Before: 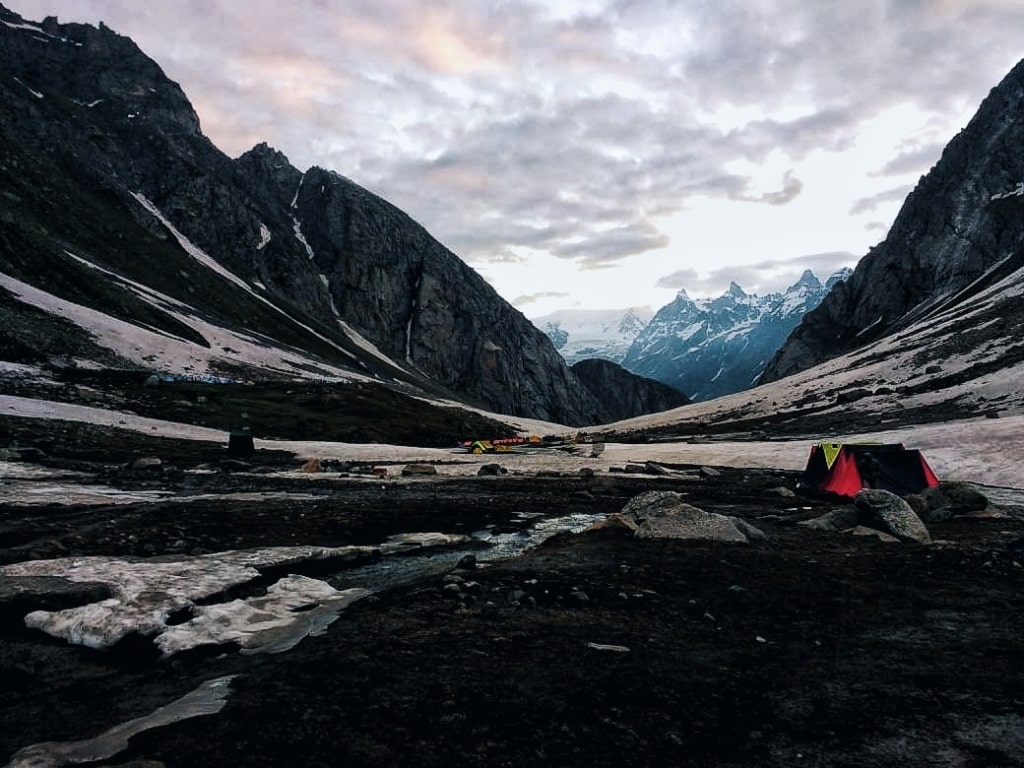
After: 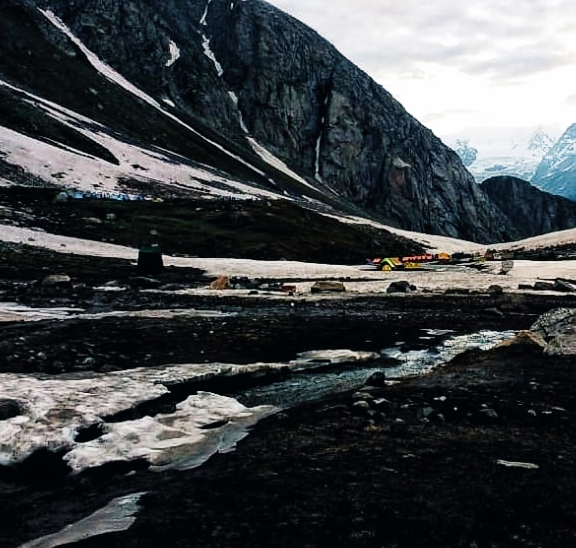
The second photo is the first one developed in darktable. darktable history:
white balance: red 1.009, blue 0.985
base curve: curves: ch0 [(0, 0) (0.008, 0.007) (0.022, 0.029) (0.048, 0.089) (0.092, 0.197) (0.191, 0.399) (0.275, 0.534) (0.357, 0.65) (0.477, 0.78) (0.542, 0.833) (0.799, 0.973) (1, 1)], preserve colors none
crop: left 8.966%, top 23.852%, right 34.699%, bottom 4.703%
